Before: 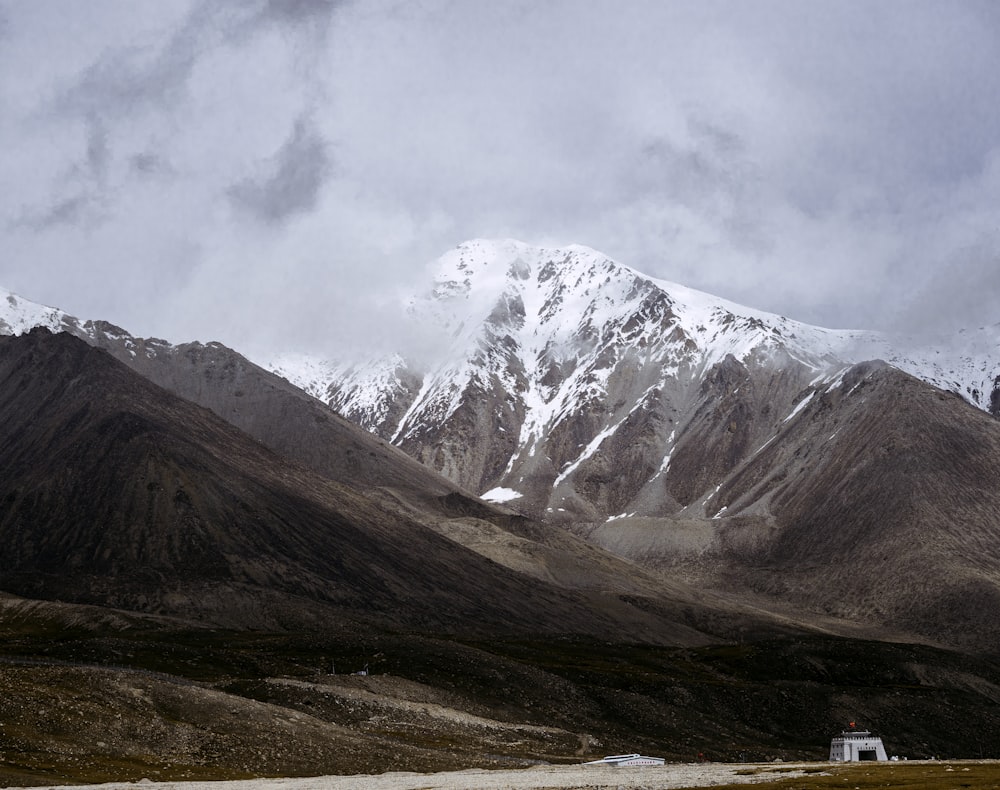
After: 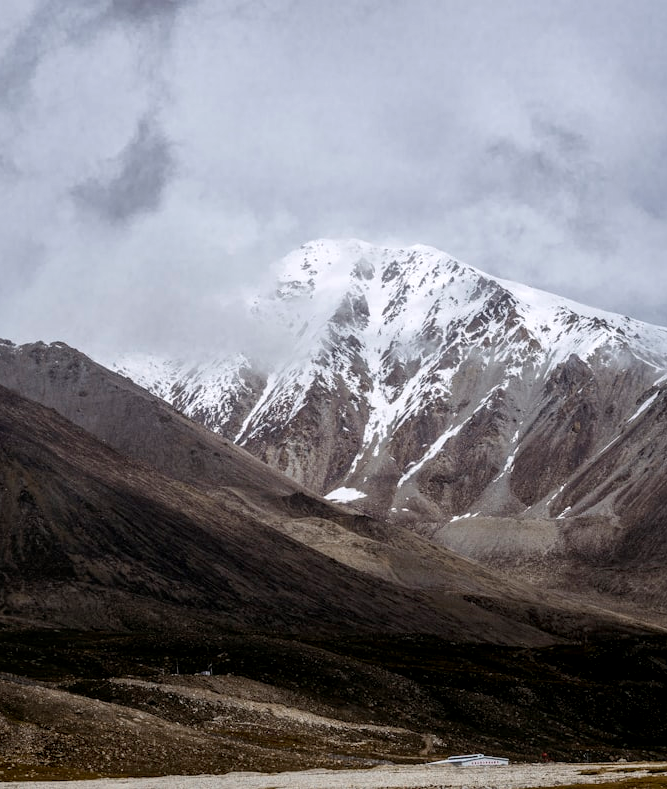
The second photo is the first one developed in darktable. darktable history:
crop and rotate: left 15.698%, right 17.584%
local contrast: on, module defaults
